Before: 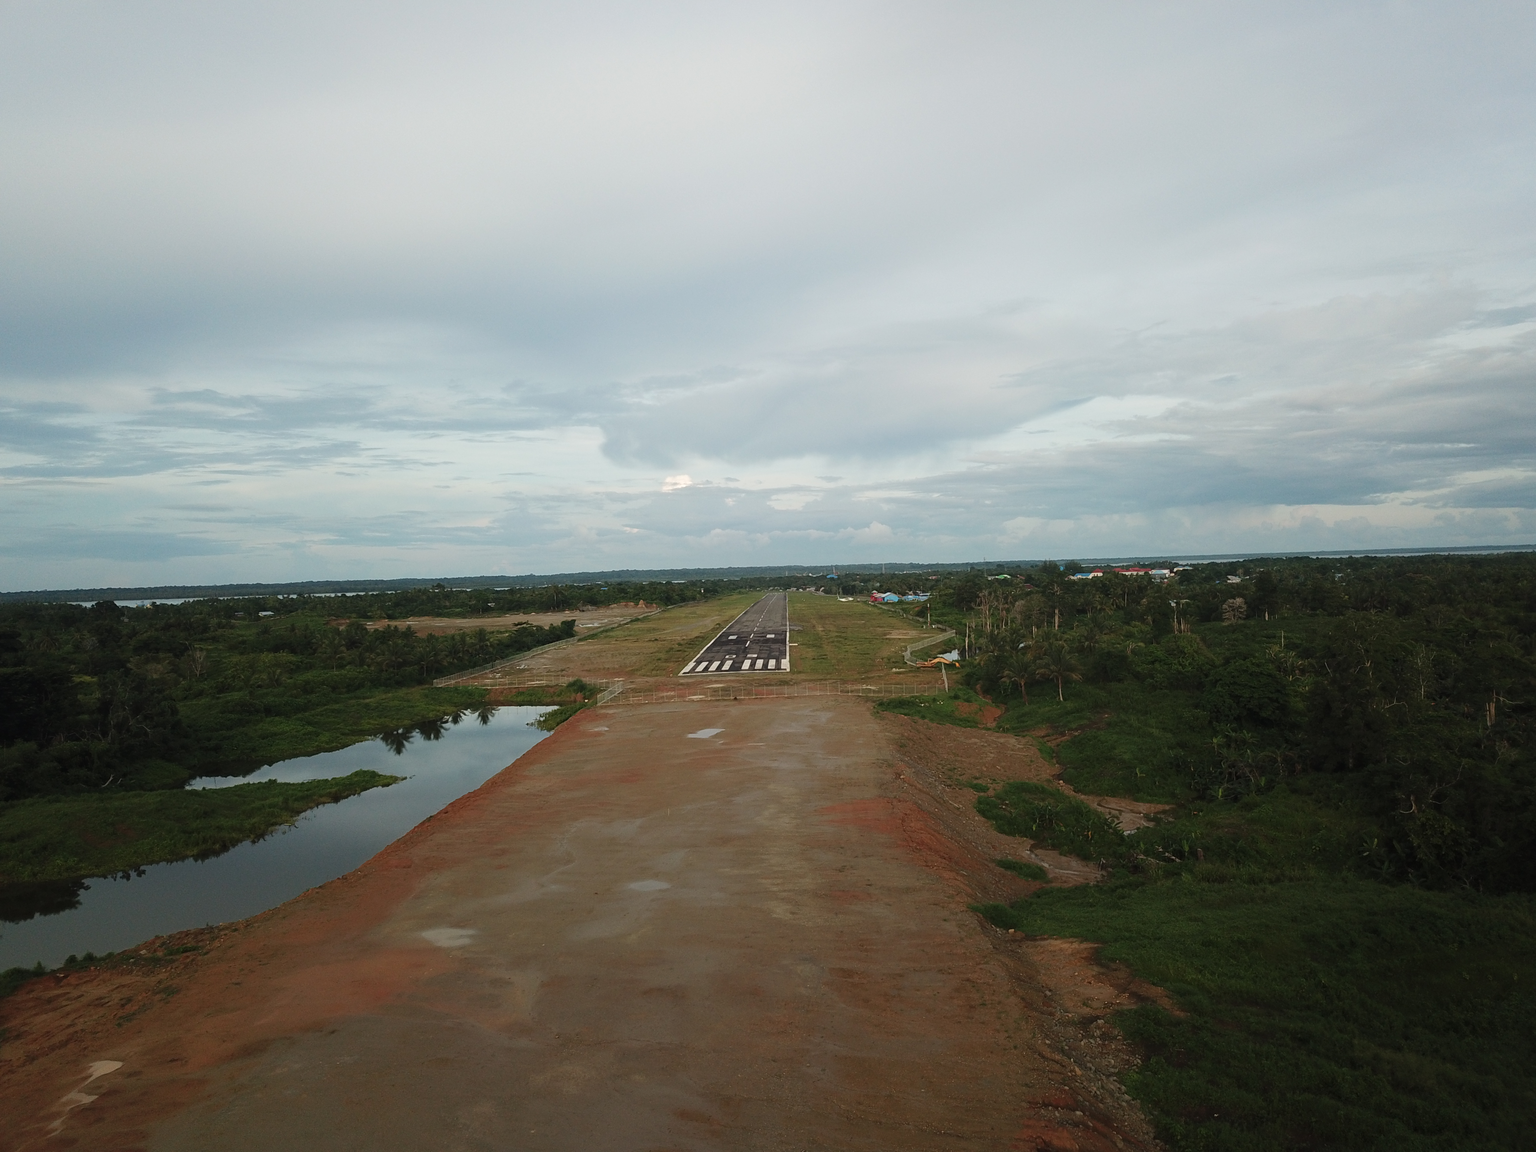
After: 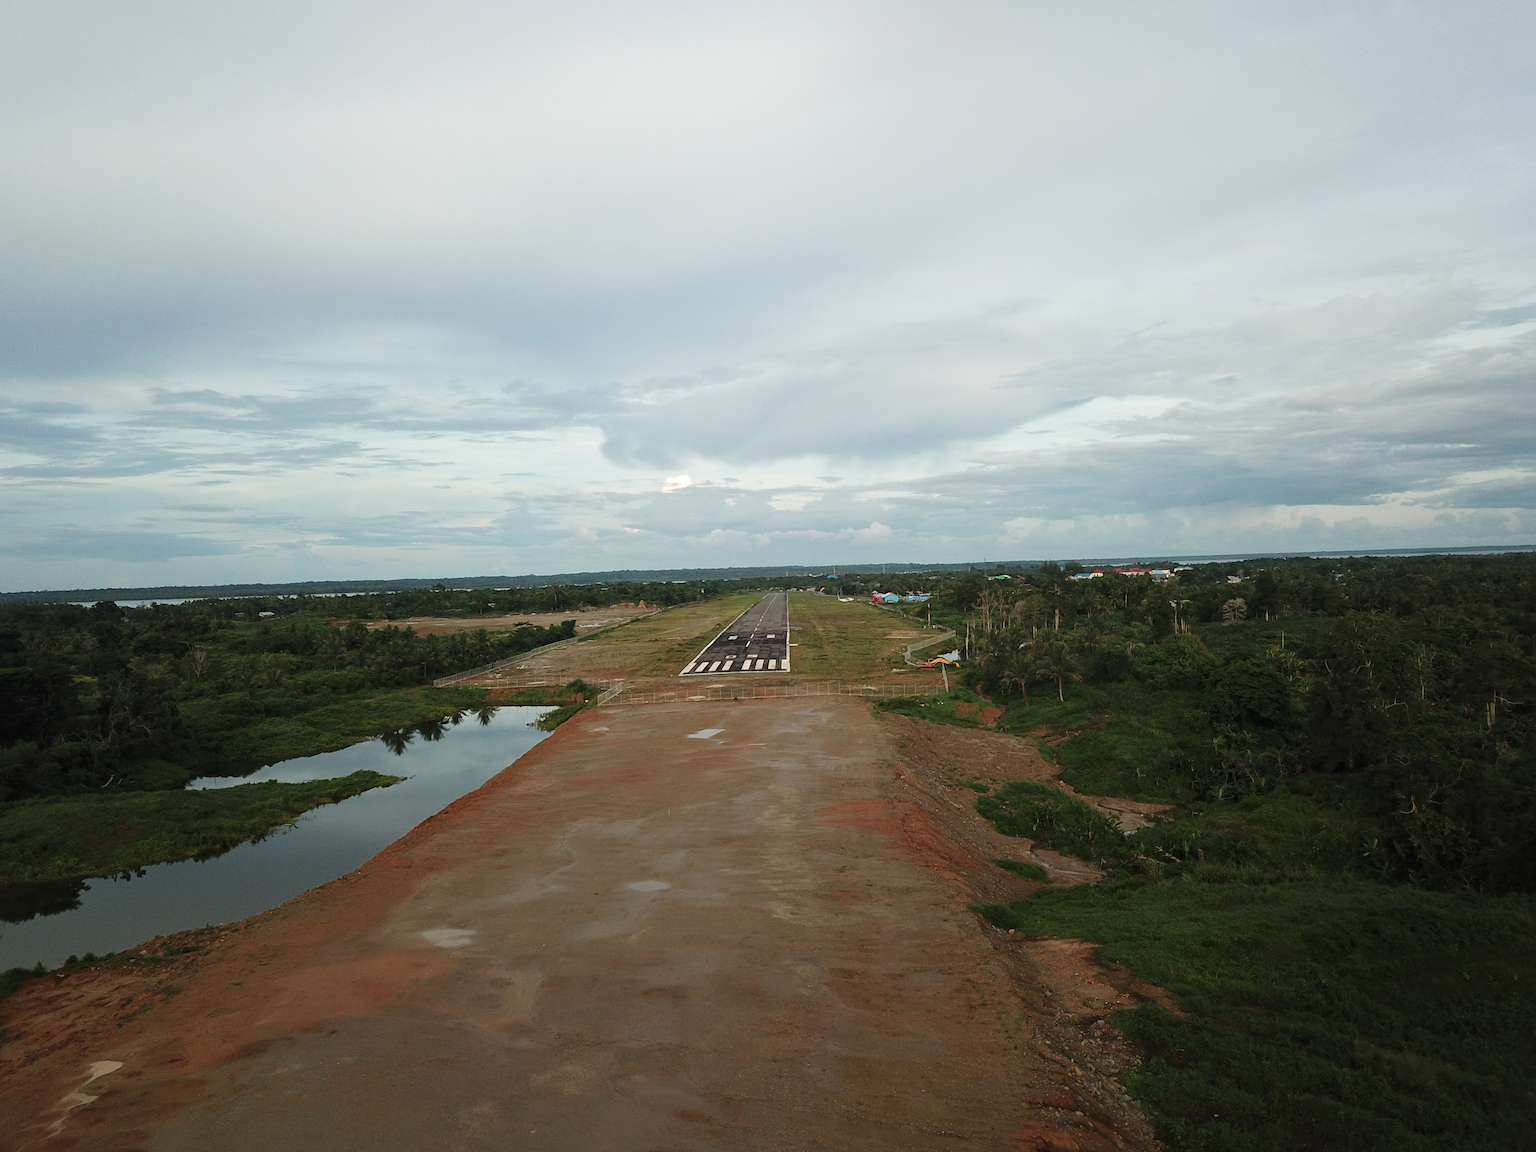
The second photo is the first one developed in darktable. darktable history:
local contrast: mode bilateral grid, contrast 19, coarseness 51, detail 119%, midtone range 0.2
levels: levels [0, 0.48, 0.961]
